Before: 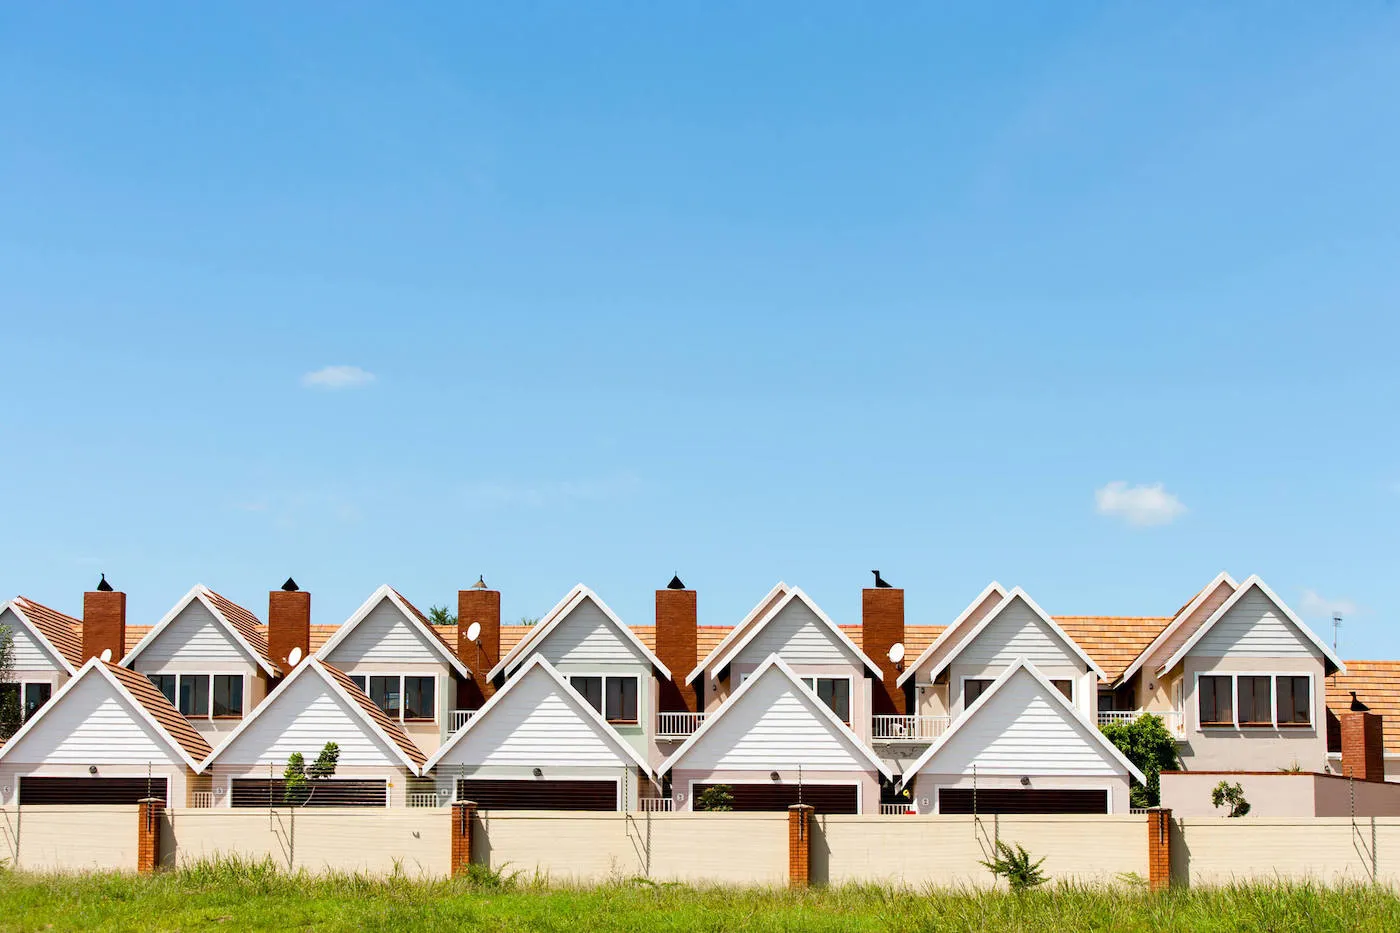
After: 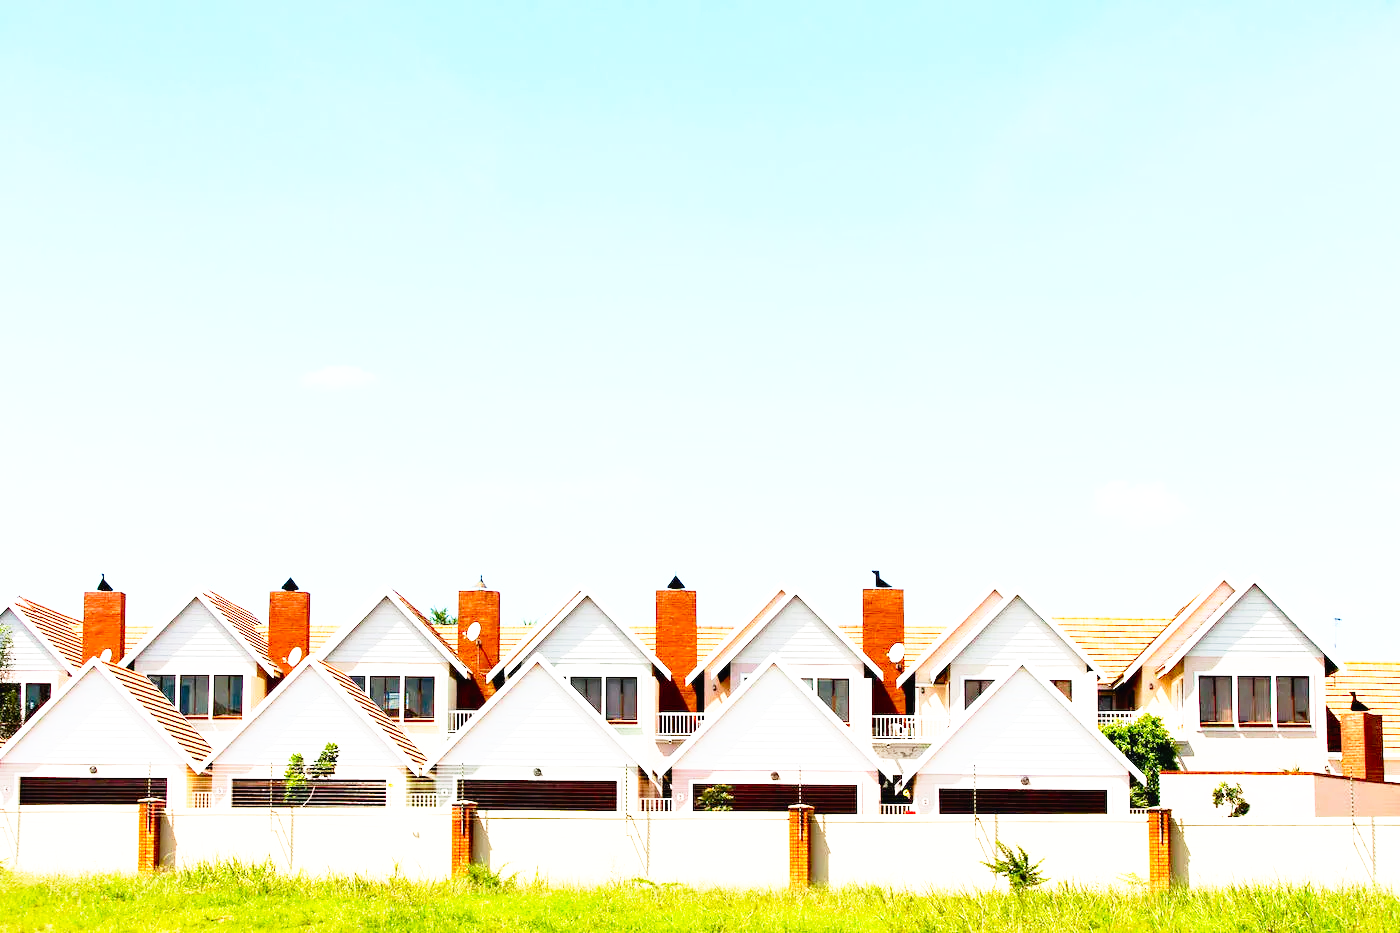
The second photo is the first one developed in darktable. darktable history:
base curve: curves: ch0 [(0, 0) (0.012, 0.01) (0.073, 0.168) (0.31, 0.711) (0.645, 0.957) (1, 1)], preserve colors none
contrast brightness saturation: contrast 0.085, saturation 0.202
exposure: black level correction -0.002, exposure 0.542 EV, compensate highlight preservation false
